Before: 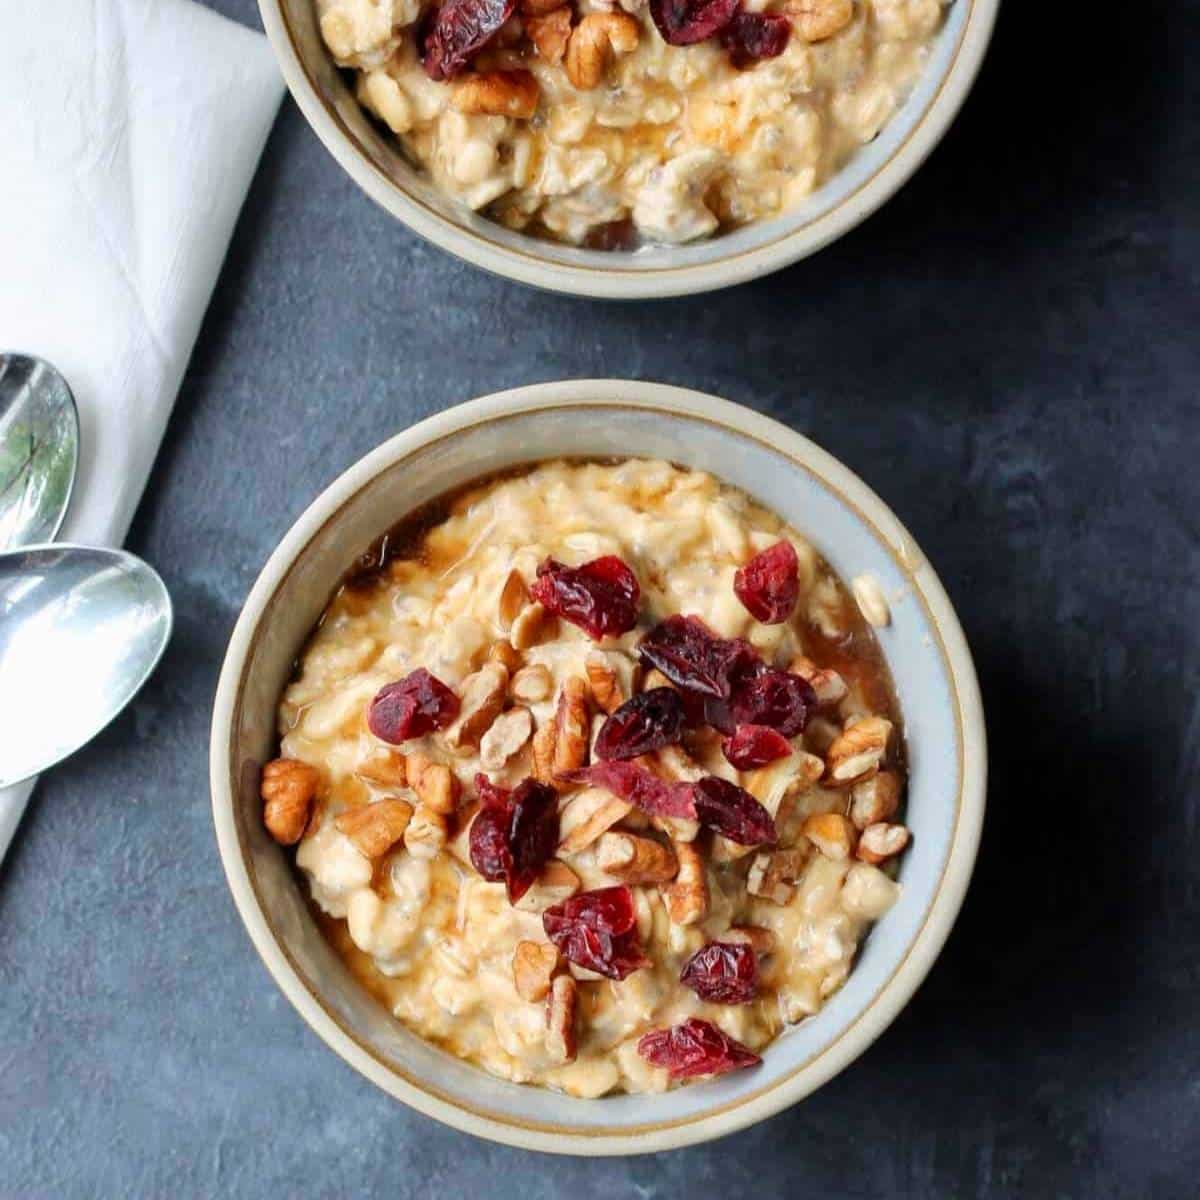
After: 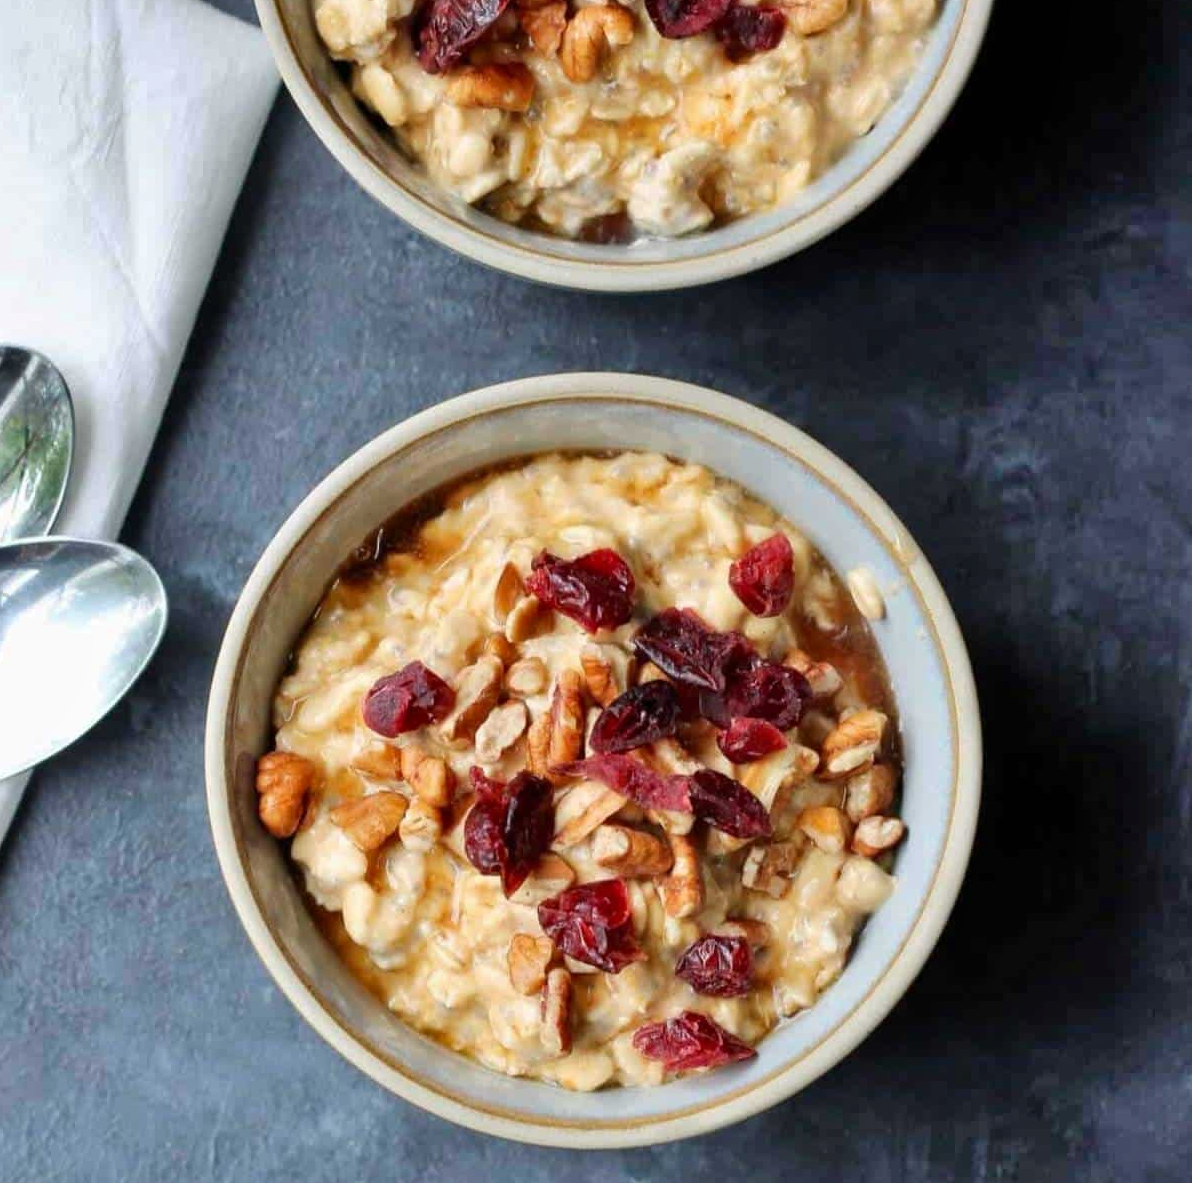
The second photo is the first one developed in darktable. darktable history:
shadows and highlights: soften with gaussian
crop: left 0.496%, top 0.61%, right 0.126%, bottom 0.794%
